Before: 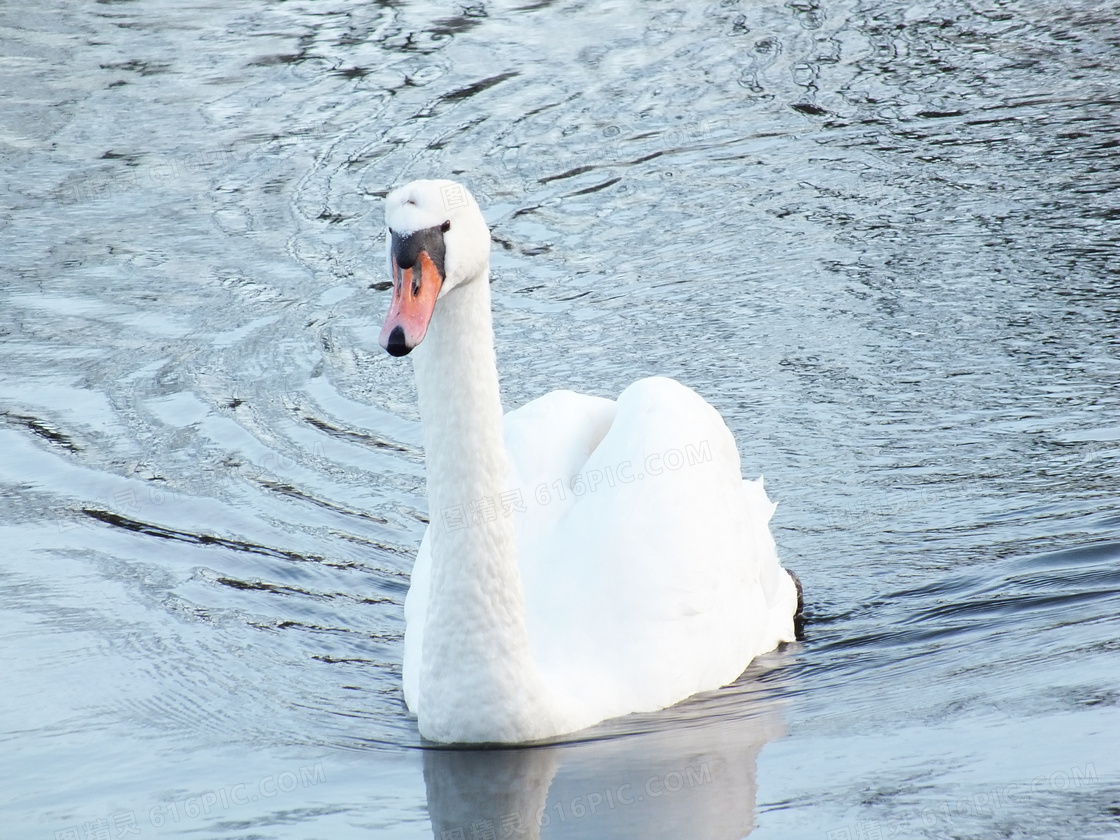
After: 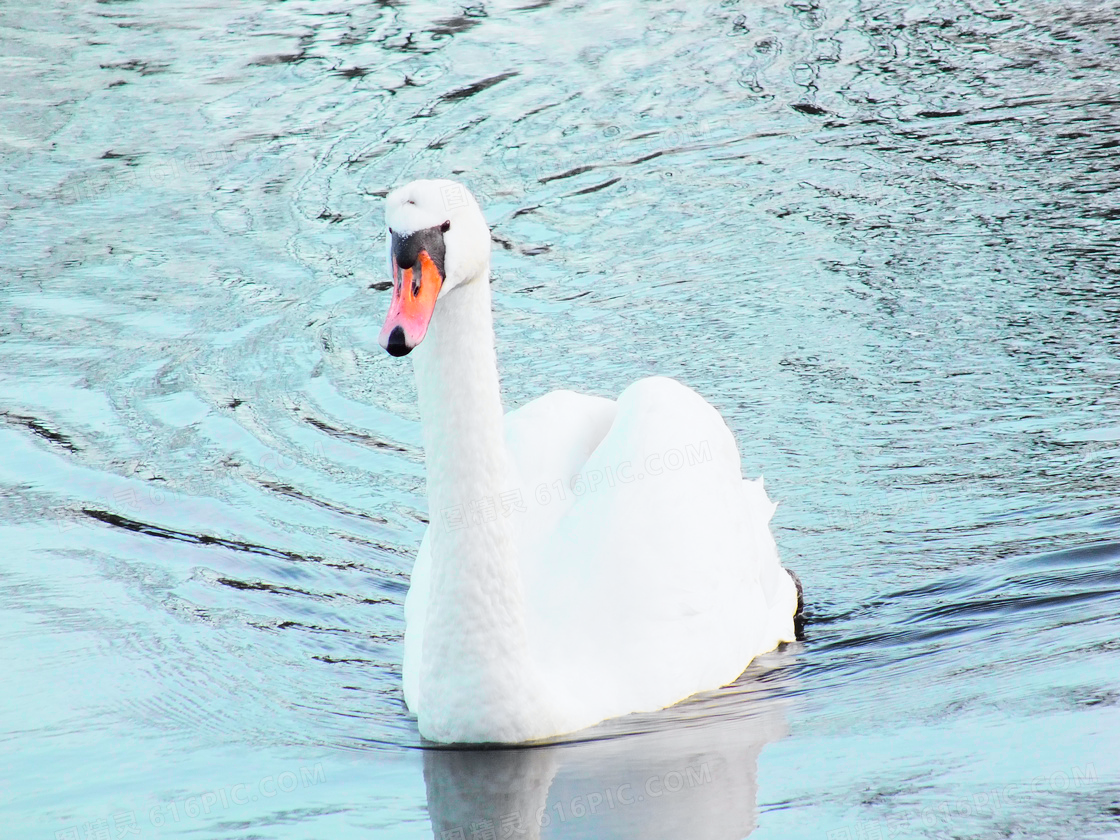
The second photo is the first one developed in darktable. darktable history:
color balance rgb: linear chroma grading › global chroma 9.31%, global vibrance 41.49%
tone curve: curves: ch0 [(0, 0) (0.071, 0.047) (0.266, 0.26) (0.491, 0.552) (0.753, 0.818) (1, 0.983)]; ch1 [(0, 0) (0.346, 0.307) (0.408, 0.369) (0.463, 0.443) (0.482, 0.493) (0.502, 0.5) (0.517, 0.518) (0.55, 0.573) (0.597, 0.641) (0.651, 0.709) (1, 1)]; ch2 [(0, 0) (0.346, 0.34) (0.434, 0.46) (0.485, 0.494) (0.5, 0.494) (0.517, 0.506) (0.535, 0.545) (0.583, 0.634) (0.625, 0.686) (1, 1)], color space Lab, independent channels, preserve colors none
